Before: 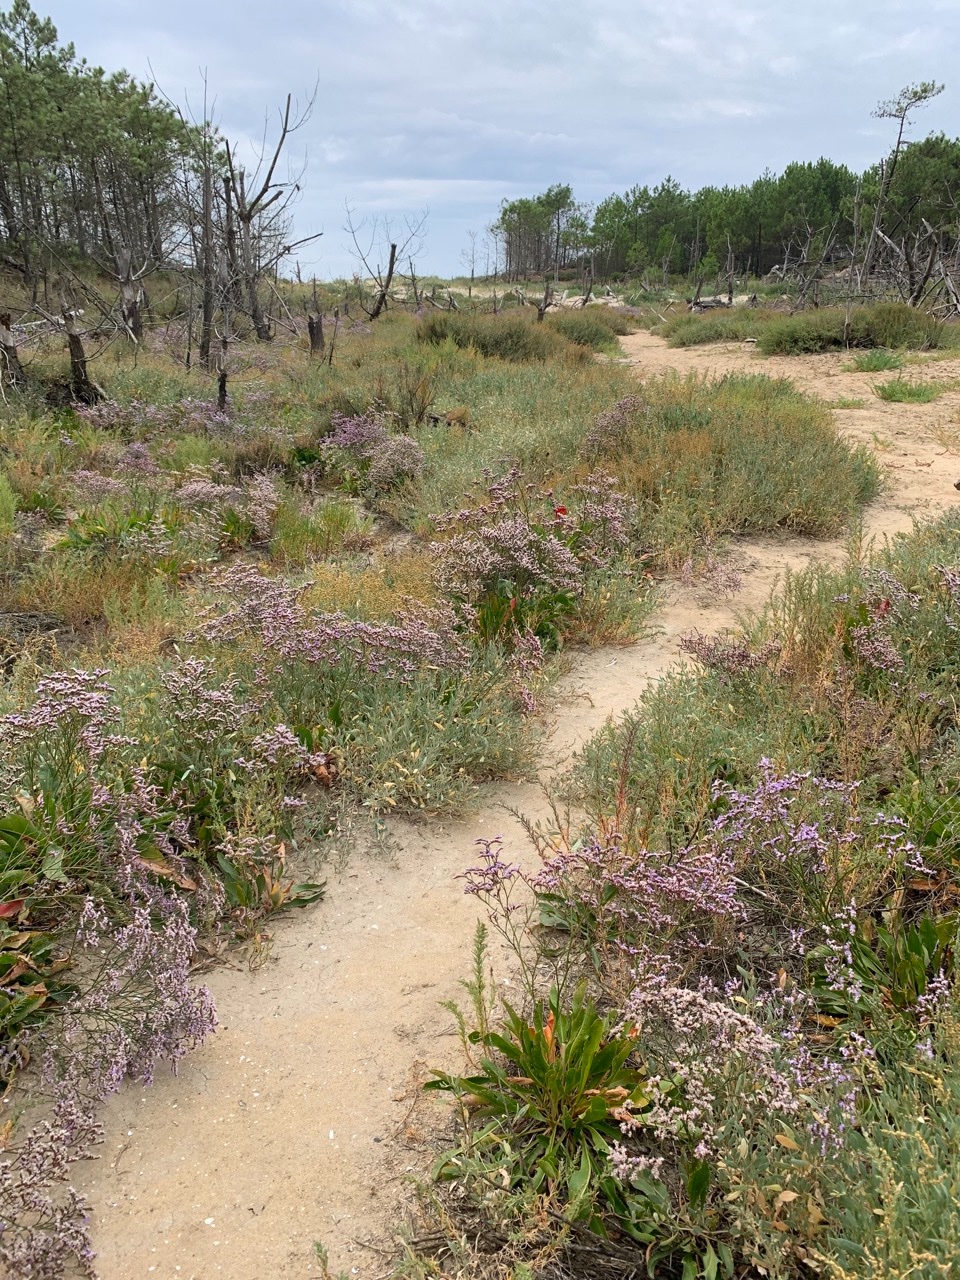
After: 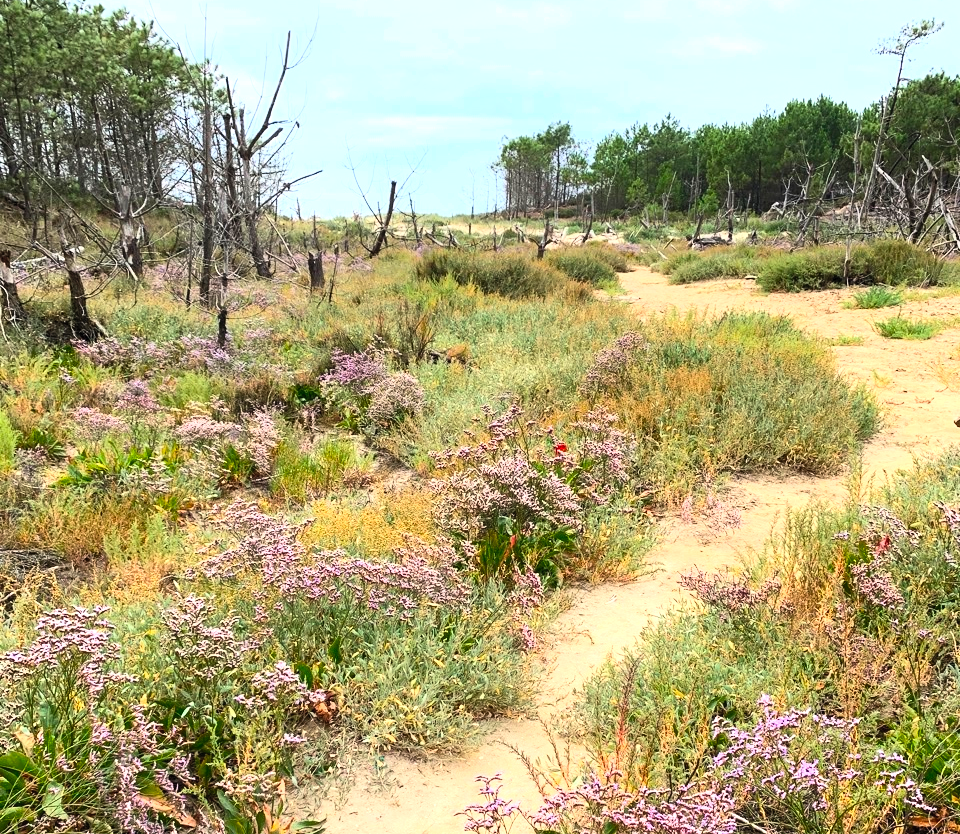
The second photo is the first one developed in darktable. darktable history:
tone equalizer: -8 EV -0.766 EV, -7 EV -0.689 EV, -6 EV -0.581 EV, -5 EV -0.389 EV, -3 EV 0.385 EV, -2 EV 0.6 EV, -1 EV 0.686 EV, +0 EV 0.752 EV, edges refinement/feathering 500, mask exposure compensation -1.57 EV, preserve details no
crop and rotate: top 4.946%, bottom 29.87%
contrast brightness saturation: contrast 0.242, brightness 0.247, saturation 0.376
